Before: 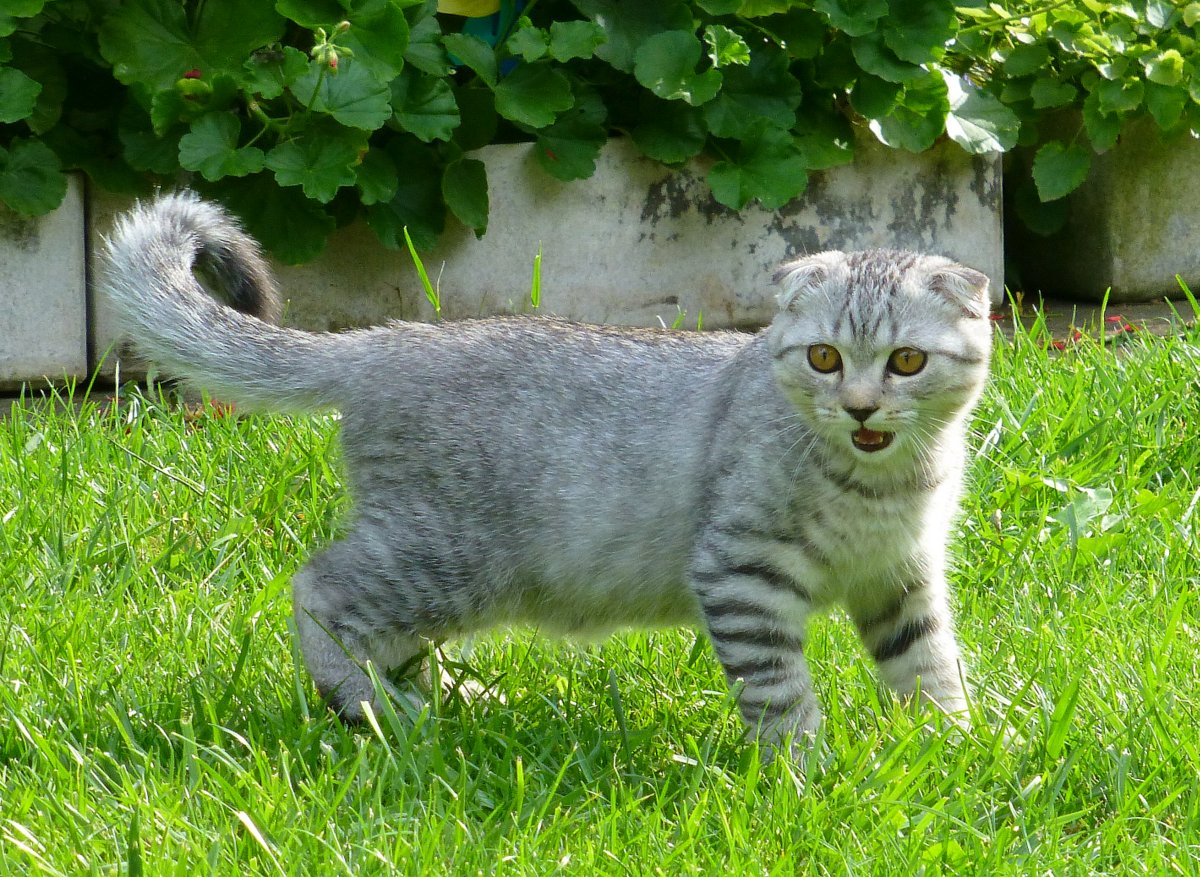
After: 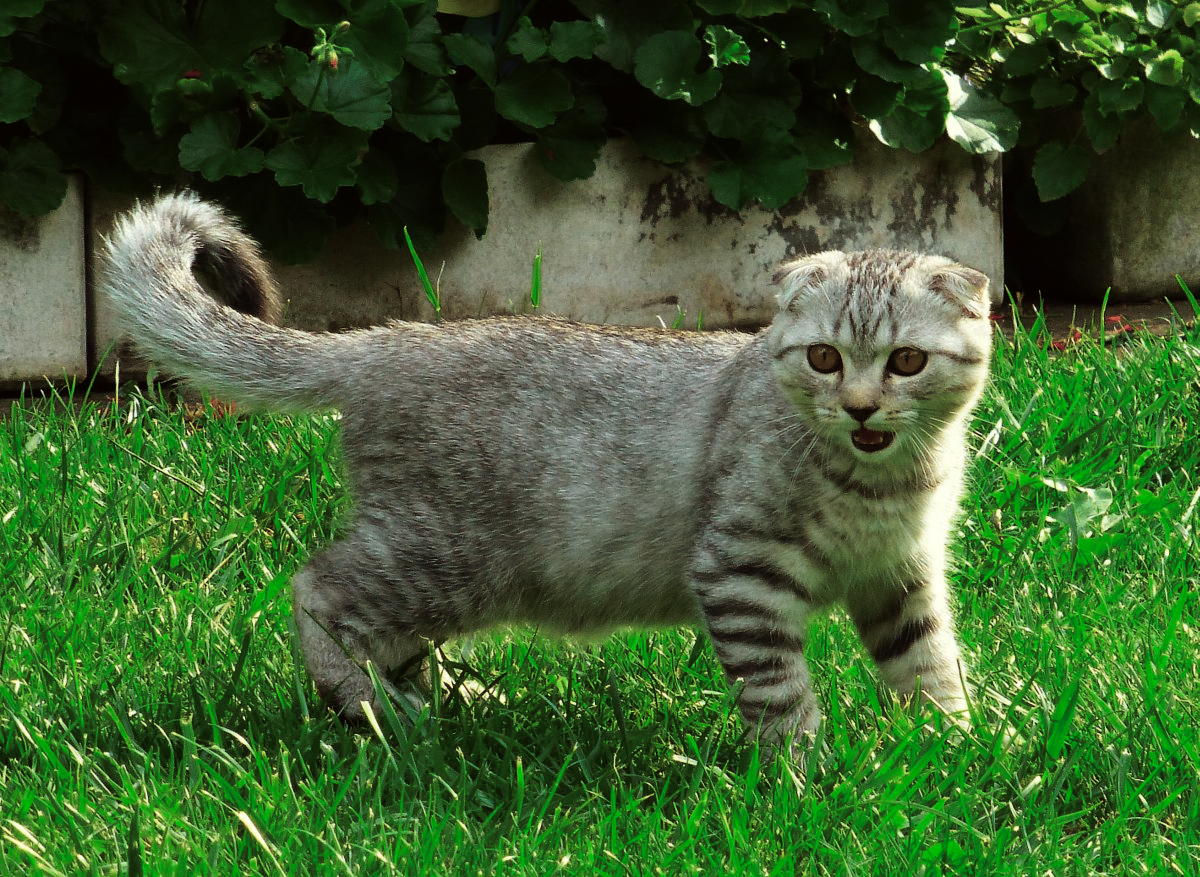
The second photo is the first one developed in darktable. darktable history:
tone curve: curves: ch0 [(0, 0) (0.003, 0.006) (0.011, 0.007) (0.025, 0.01) (0.044, 0.015) (0.069, 0.023) (0.1, 0.031) (0.136, 0.045) (0.177, 0.066) (0.224, 0.098) (0.277, 0.139) (0.335, 0.194) (0.399, 0.254) (0.468, 0.346) (0.543, 0.45) (0.623, 0.56) (0.709, 0.667) (0.801, 0.78) (0.898, 0.891) (1, 1)], preserve colors none
color look up table: target L [75.66, 86.86, 79.19, 75.34, 86.77, 75.59, 64.38, 59.83, 57.84, 54.02, 22.56, 201.07, 86.33, 86.02, 68.79, 70.52, 60.43, 64.4, 56.41, 51.14, 48.07, 44.6, 36.55, 42.14, 15.38, 95.84, 90.78, 75.29, 76.01, 68.68, 60.68, 55.47, 58.15, 59.9, 50.72, 47.8, 47.3, 28.03, 32.32, 18.58, 9.179, 79.43, 88.27, 70.61, 75.49, 74.63, 56.58, 43.11, 31.41], target a [-53.11, -1.022, -44.19, -47.69, -13.98, -45.49, -42.48, -31.36, -22.49, -3.461, -18.59, 0, 2.79, 7.947, 21.57, 28.04, 40.57, 10.59, 44.08, 48.43, 13.15, 30.66, 15.04, 34.81, 25.34, -1.892, 10.59, 22.28, 21.14, 11.01, 46.18, 50.24, 8.24, 29.52, 18.25, 38.72, 10.01, 4.184, 30.66, 28, 5.236, -44.97, -6.163, -32, -29.89, -6.396, -2.699, -18.14, -2.875], target b [50.43, 47.78, 7.386, 27.27, 36.29, 17.98, 39.01, 12.07, 15.38, 26.85, 22.55, -0.001, 46.29, 33.8, 29.91, 29.48, 19.74, 25.93, 16.53, 12.02, 13.76, 13.95, 19.45, 11.77, 11.85, 7.749, 1.726, 30.06, -3.116, 12.25, 13.43, 14.55, -19.75, -20.35, -1.605, 7.159, -25.61, 8.147, 6.456, -15.35, 3.871, 8.443, -6.429, -0.664, -8.403, -12.98, 0.628, -0.437, -12.64], num patches 49
